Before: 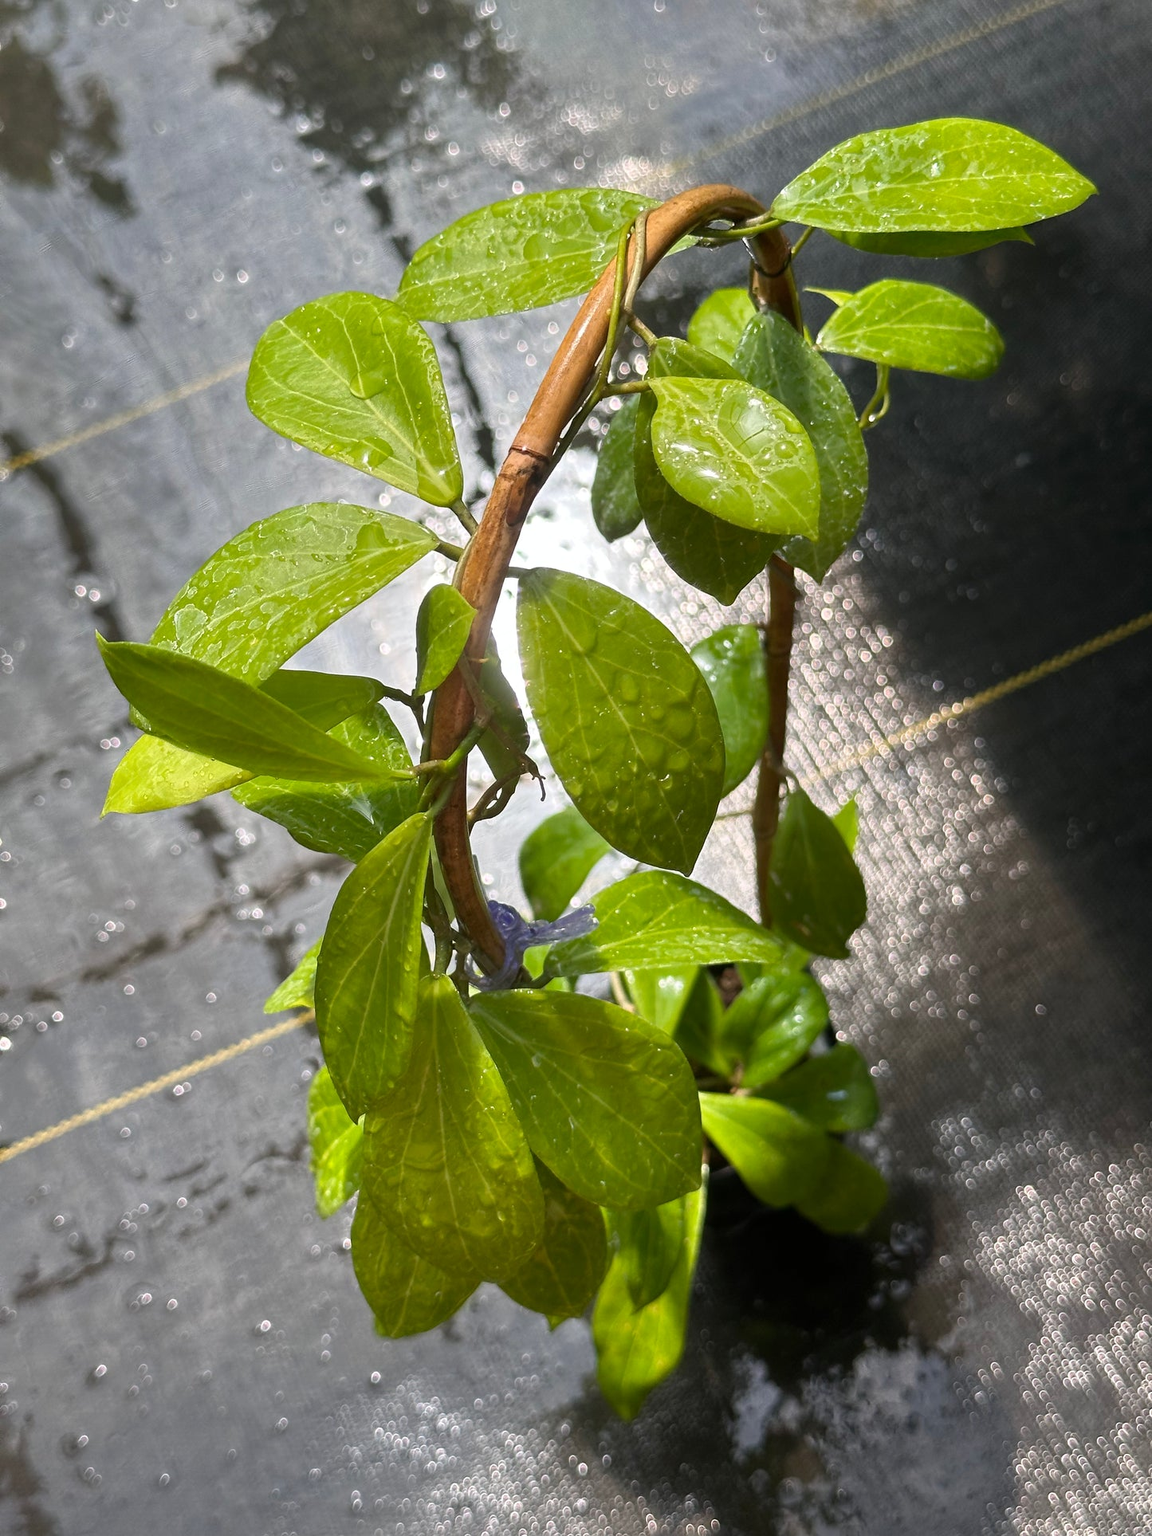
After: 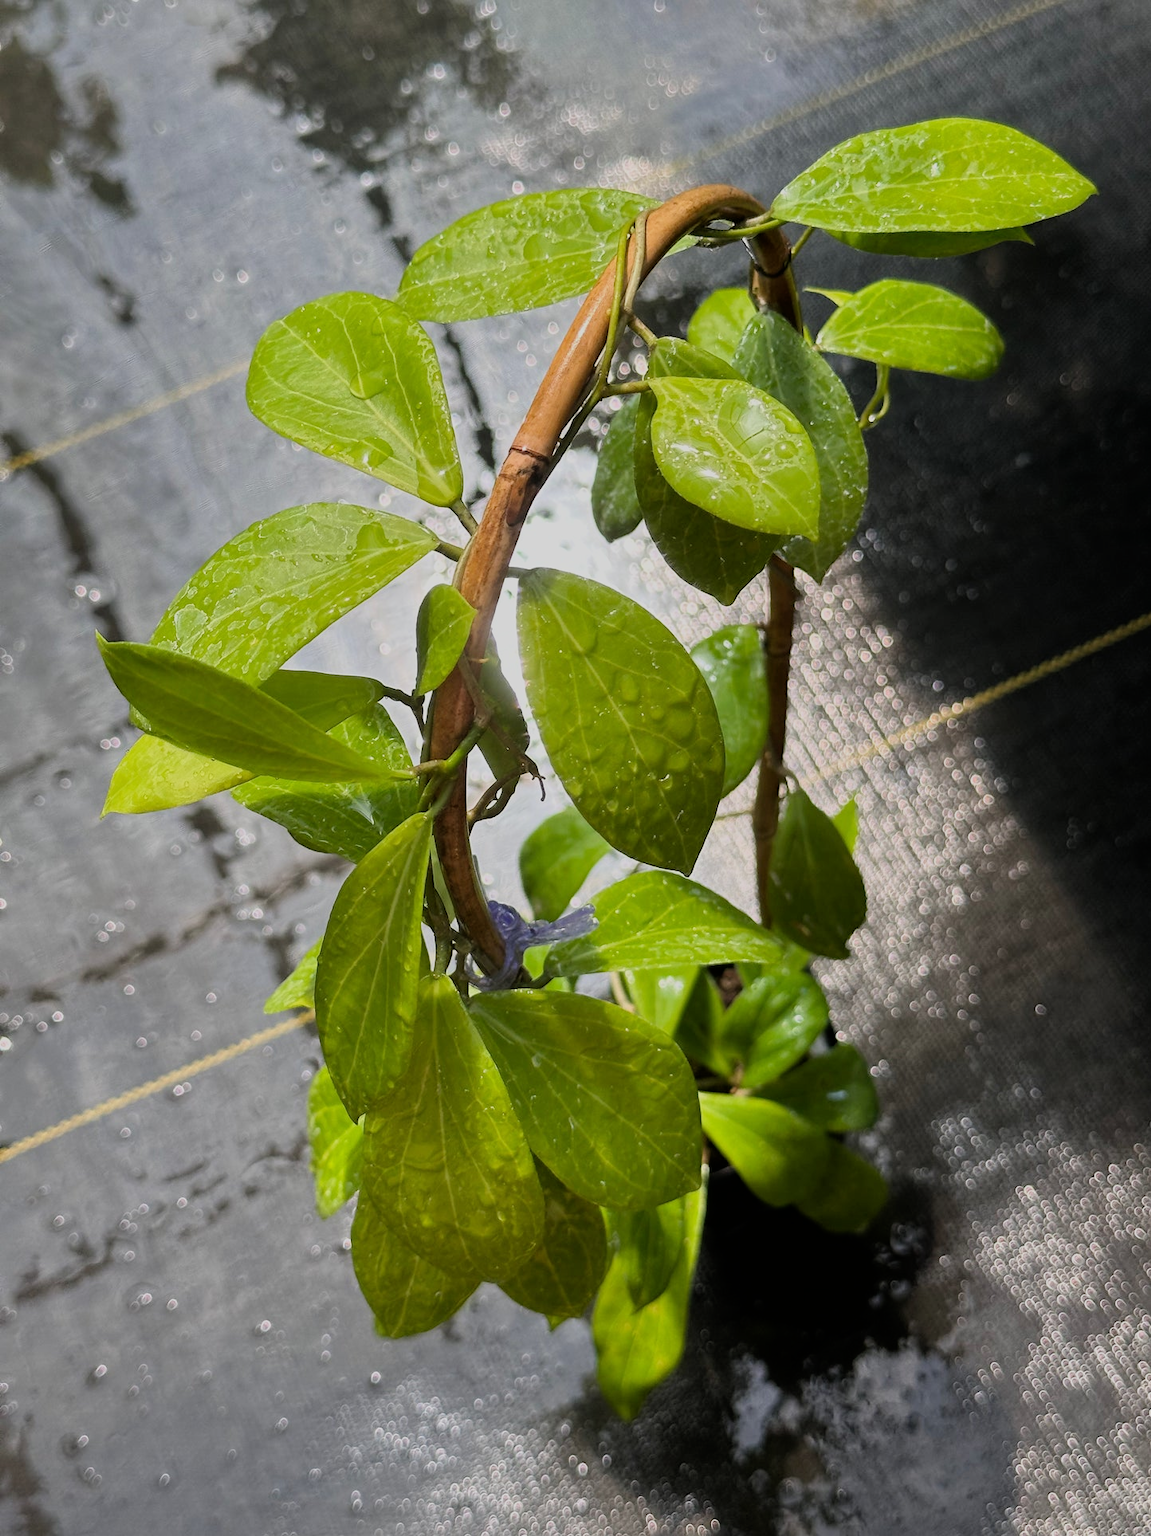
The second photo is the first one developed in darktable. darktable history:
filmic rgb: black relative exposure -7.65 EV, white relative exposure 4.56 EV, threshold 2.97 EV, structure ↔ texture 99.58%, hardness 3.61, color science v6 (2022), enable highlight reconstruction true
